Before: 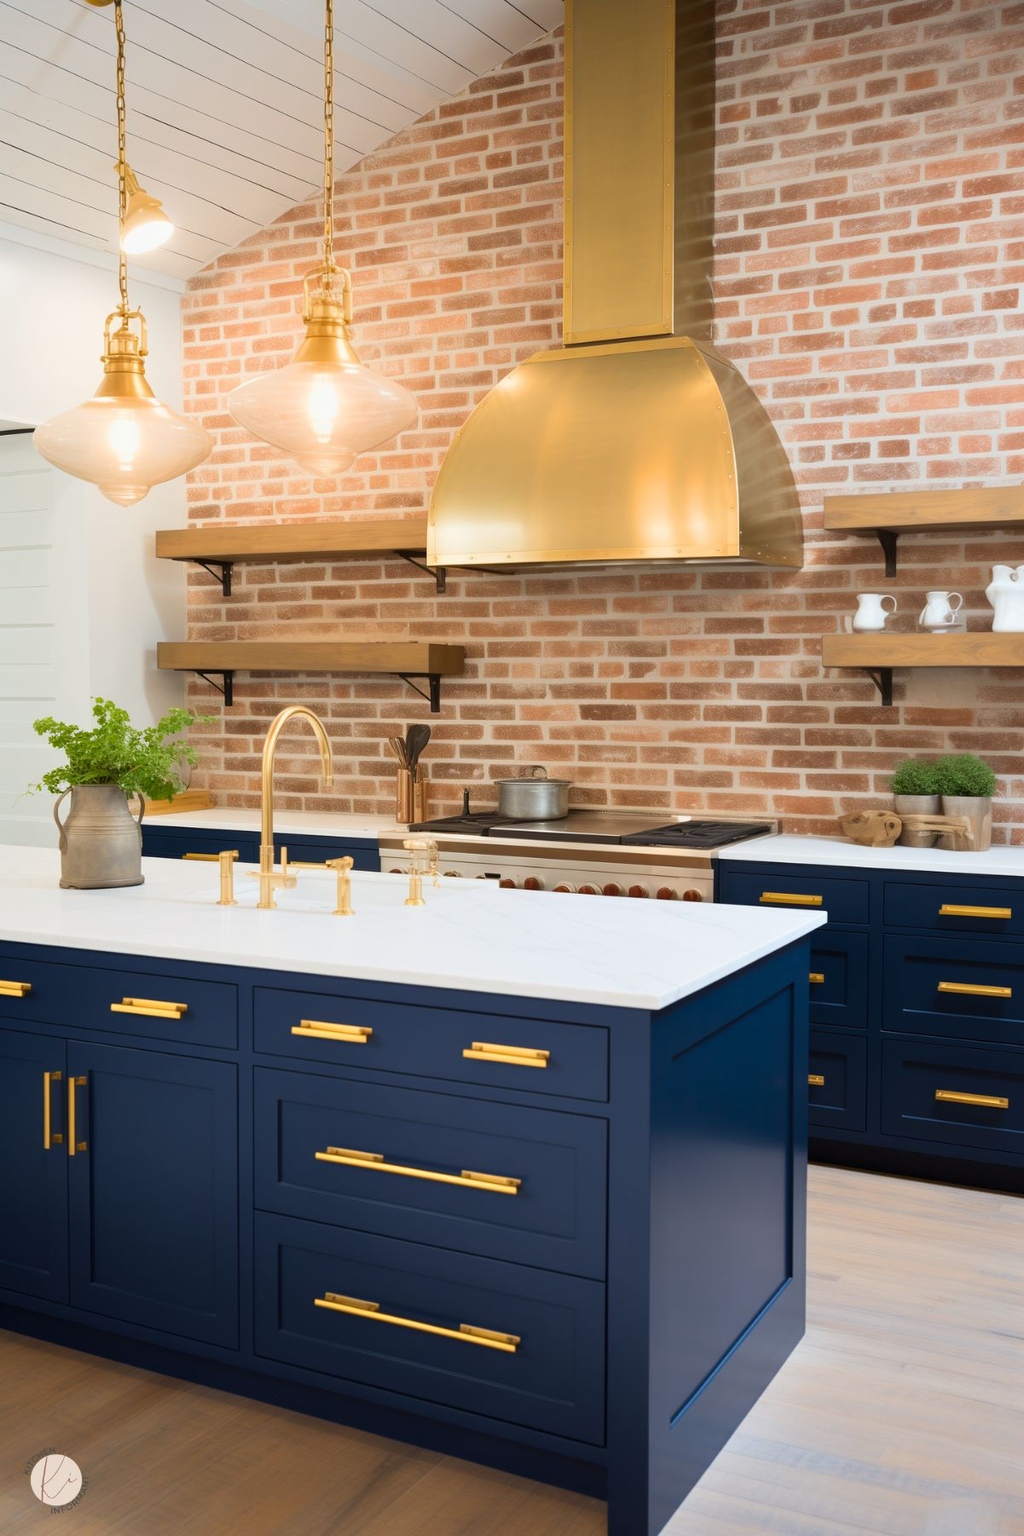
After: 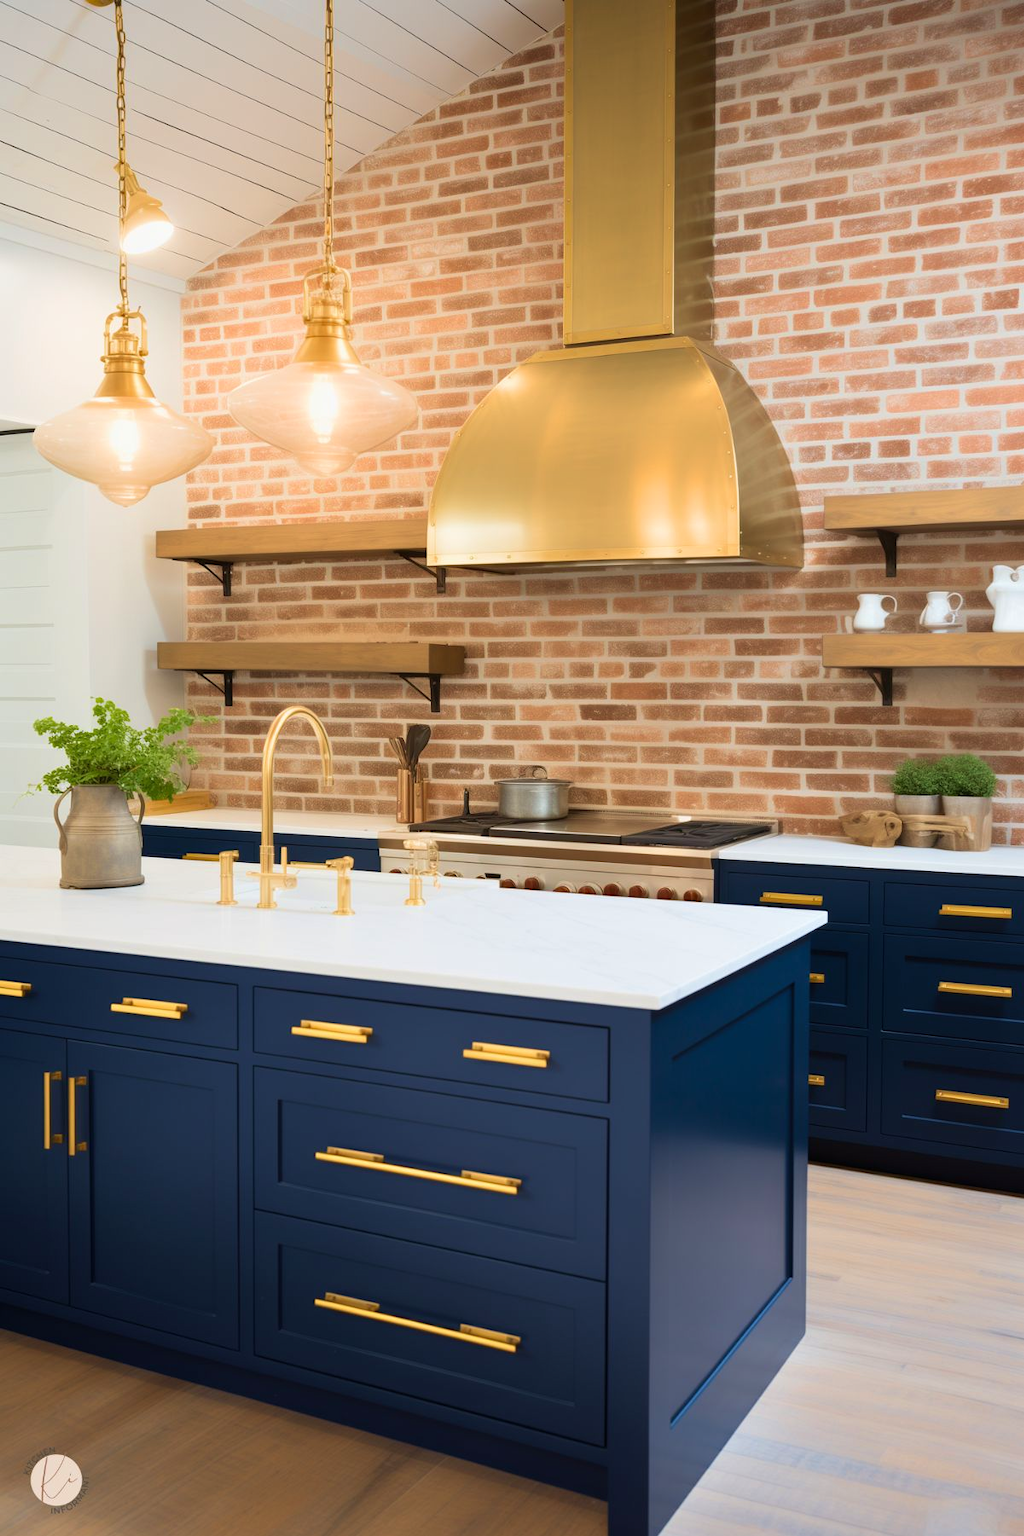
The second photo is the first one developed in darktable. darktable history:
velvia: strength 21.29%
